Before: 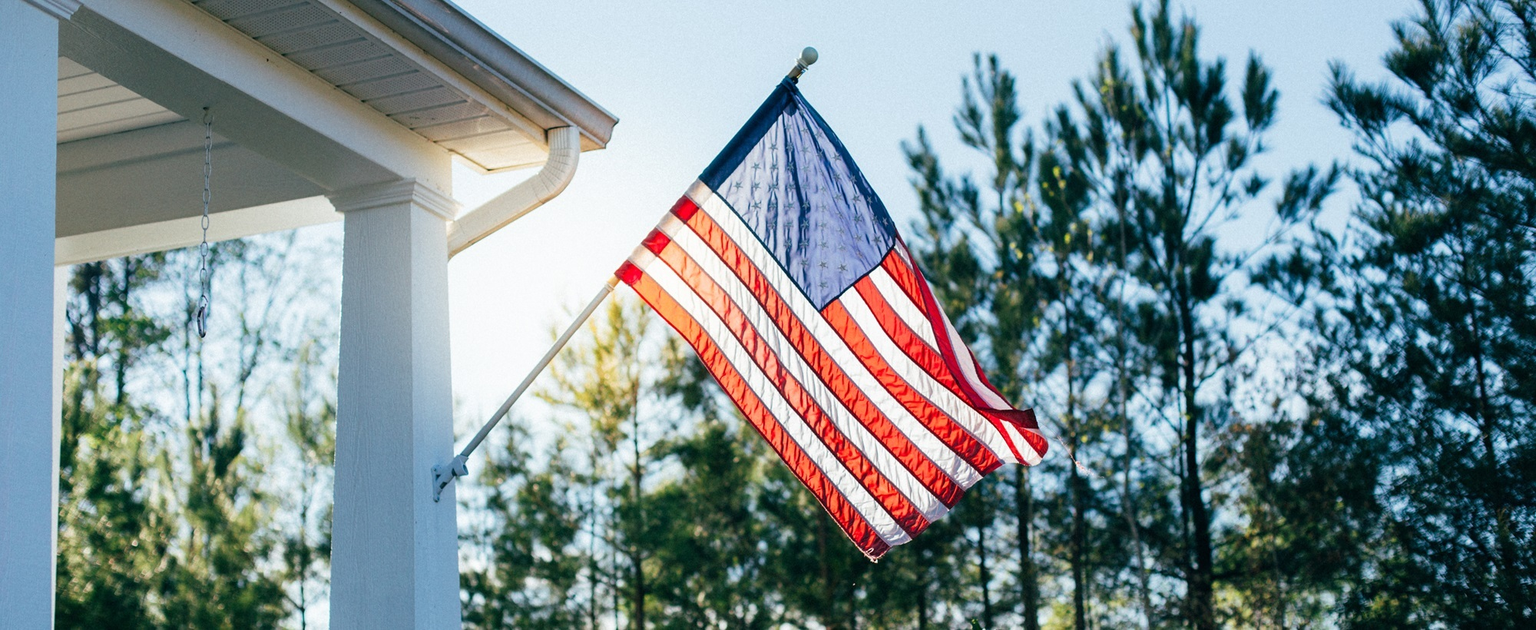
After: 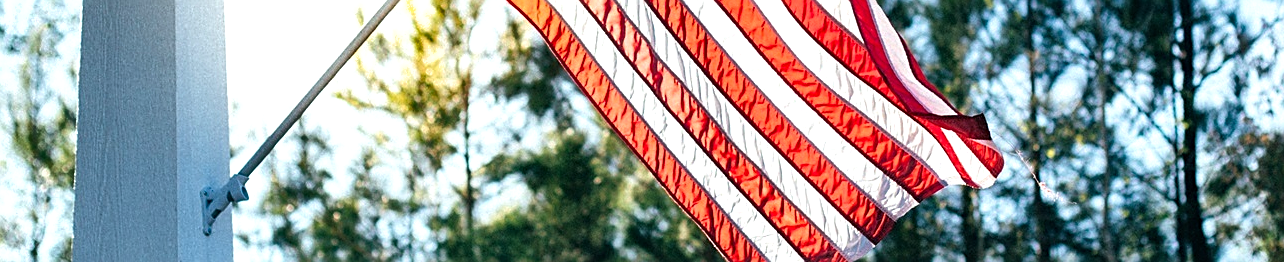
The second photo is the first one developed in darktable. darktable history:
tone equalizer: -8 EV -0.385 EV, -7 EV -0.421 EV, -6 EV -0.311 EV, -5 EV -0.195 EV, -3 EV 0.252 EV, -2 EV 0.329 EV, -1 EV 0.413 EV, +0 EV 0.431 EV
crop: left 18.091%, top 51.047%, right 17.707%, bottom 16.897%
sharpen: on, module defaults
shadows and highlights: soften with gaussian
